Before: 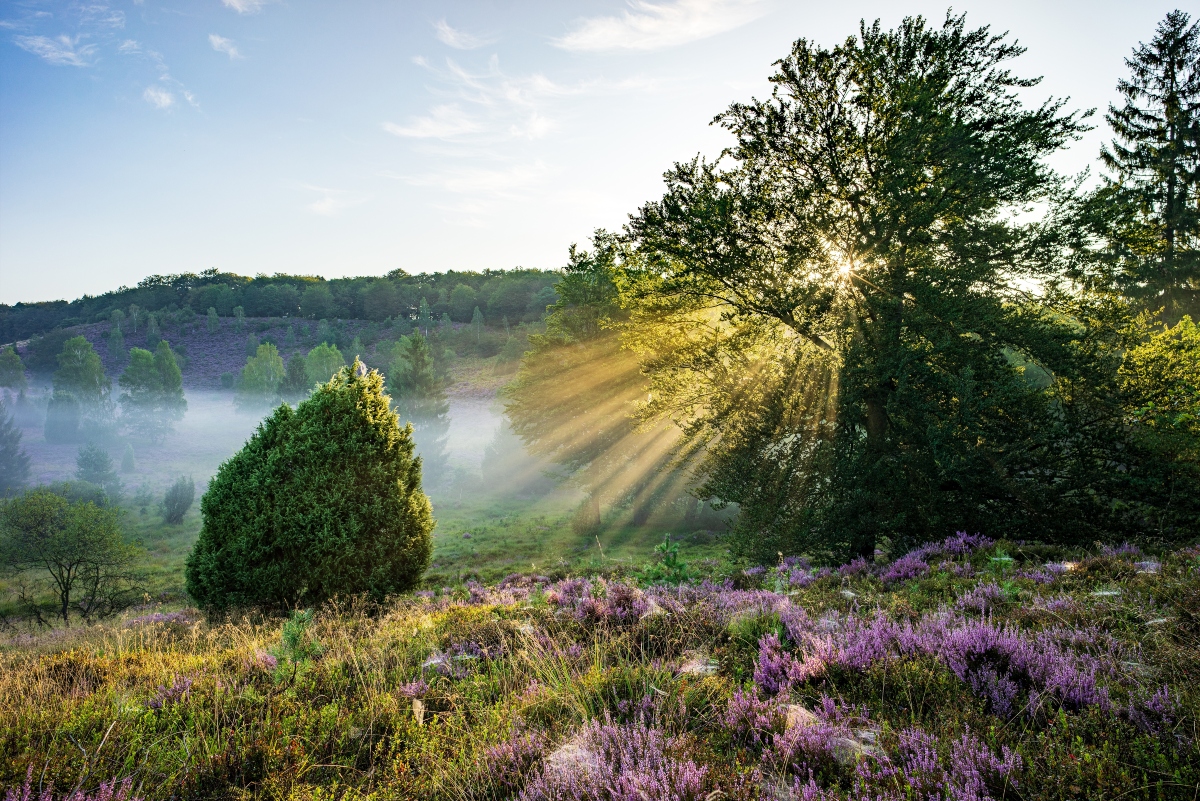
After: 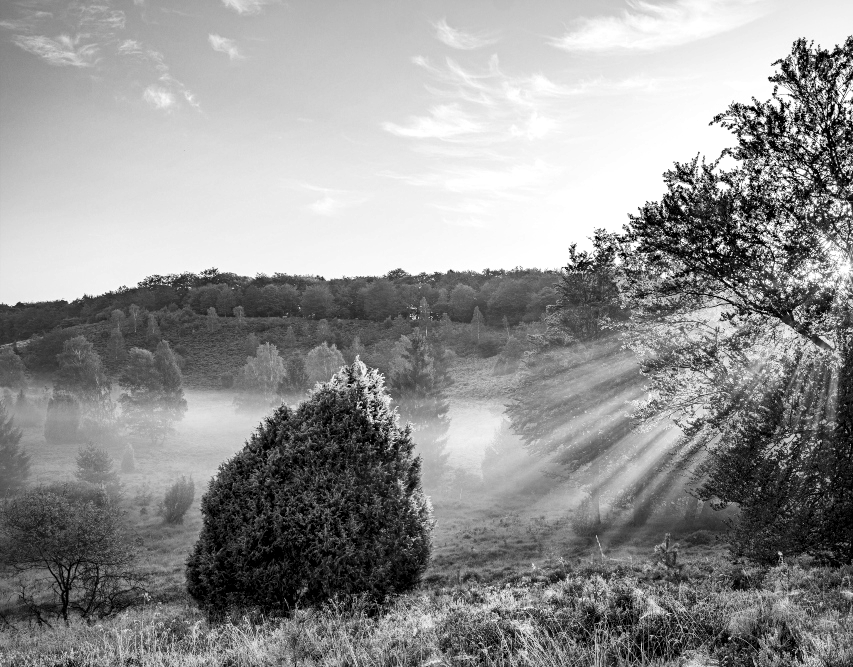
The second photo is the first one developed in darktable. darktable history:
color balance rgb: perceptual saturation grading › global saturation 30%, global vibrance 20%
crop: right 28.885%, bottom 16.626%
monochrome: on, module defaults
local contrast: mode bilateral grid, contrast 20, coarseness 50, detail 171%, midtone range 0.2
